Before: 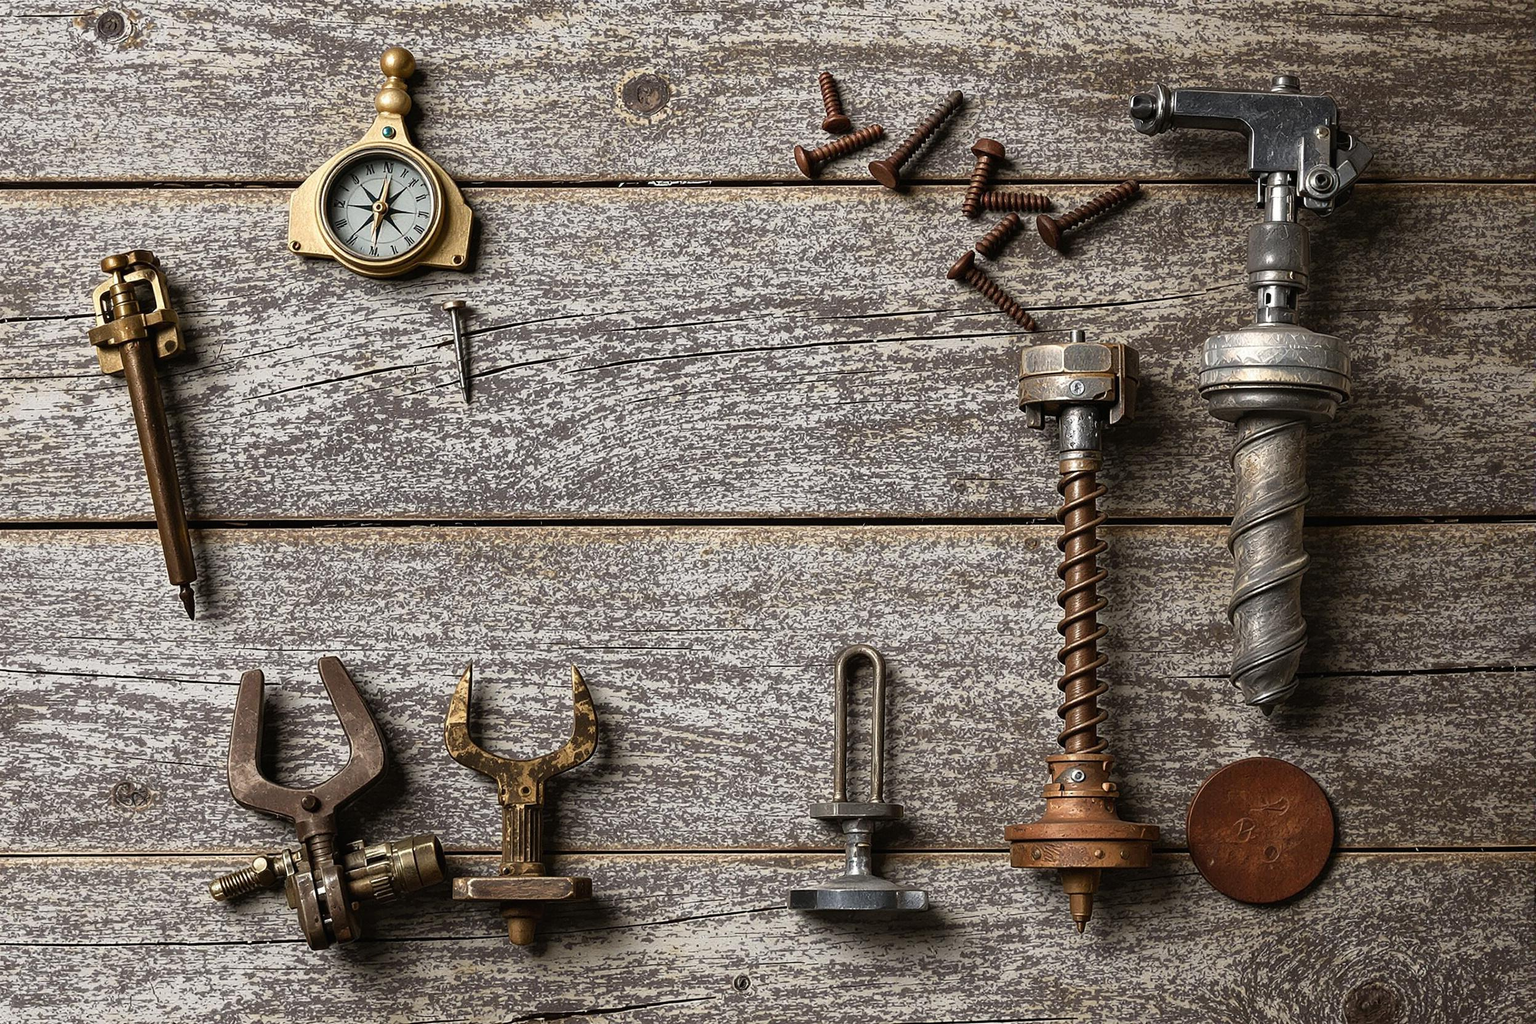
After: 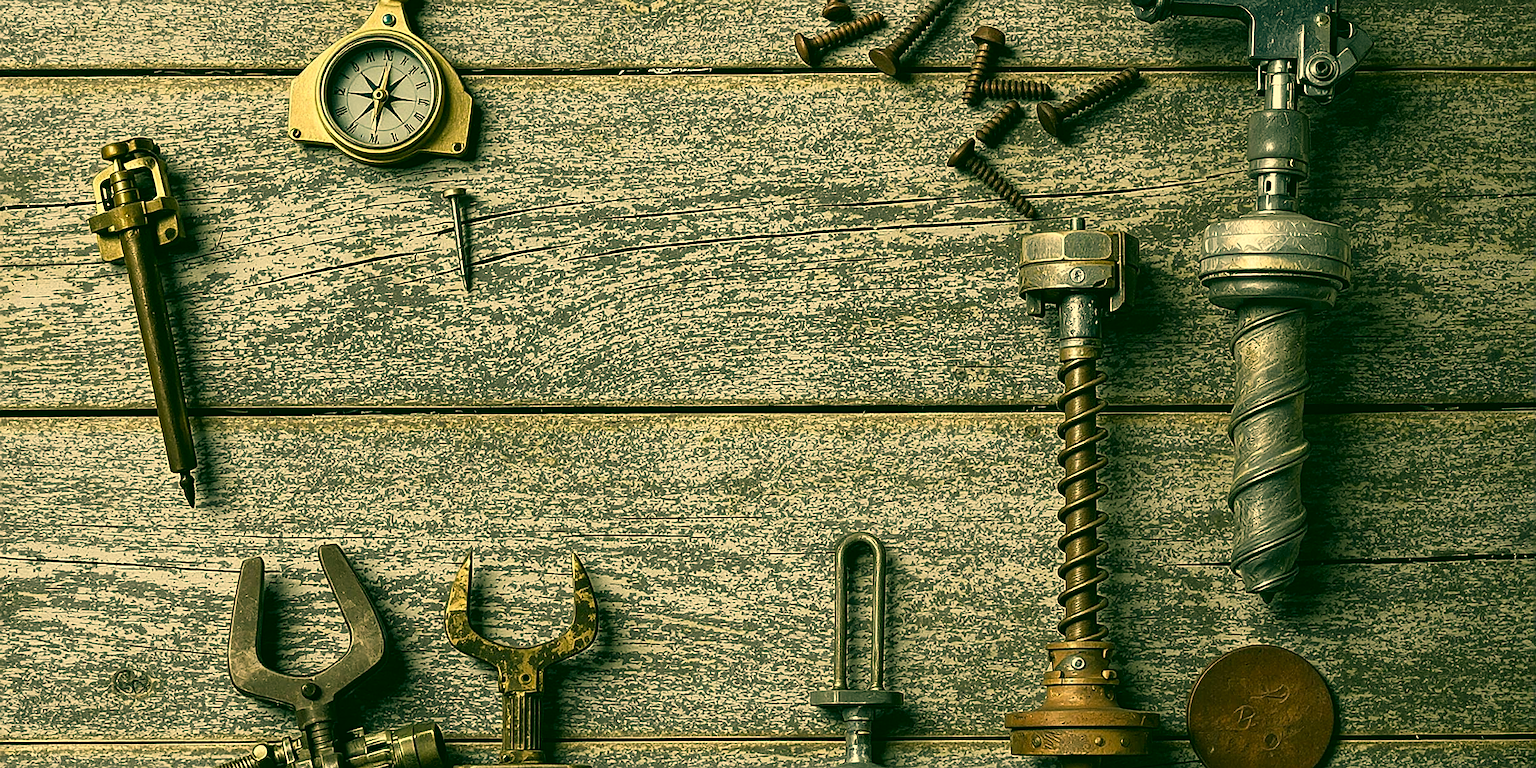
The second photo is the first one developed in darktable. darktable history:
base curve: curves: ch0 [(0, 0) (0.989, 0.992)], preserve colors none
sharpen: on, module defaults
color correction: highlights a* 5.62, highlights b* 33.57, shadows a* -25.86, shadows b* 4.02
crop: top 11.038%, bottom 13.962%
